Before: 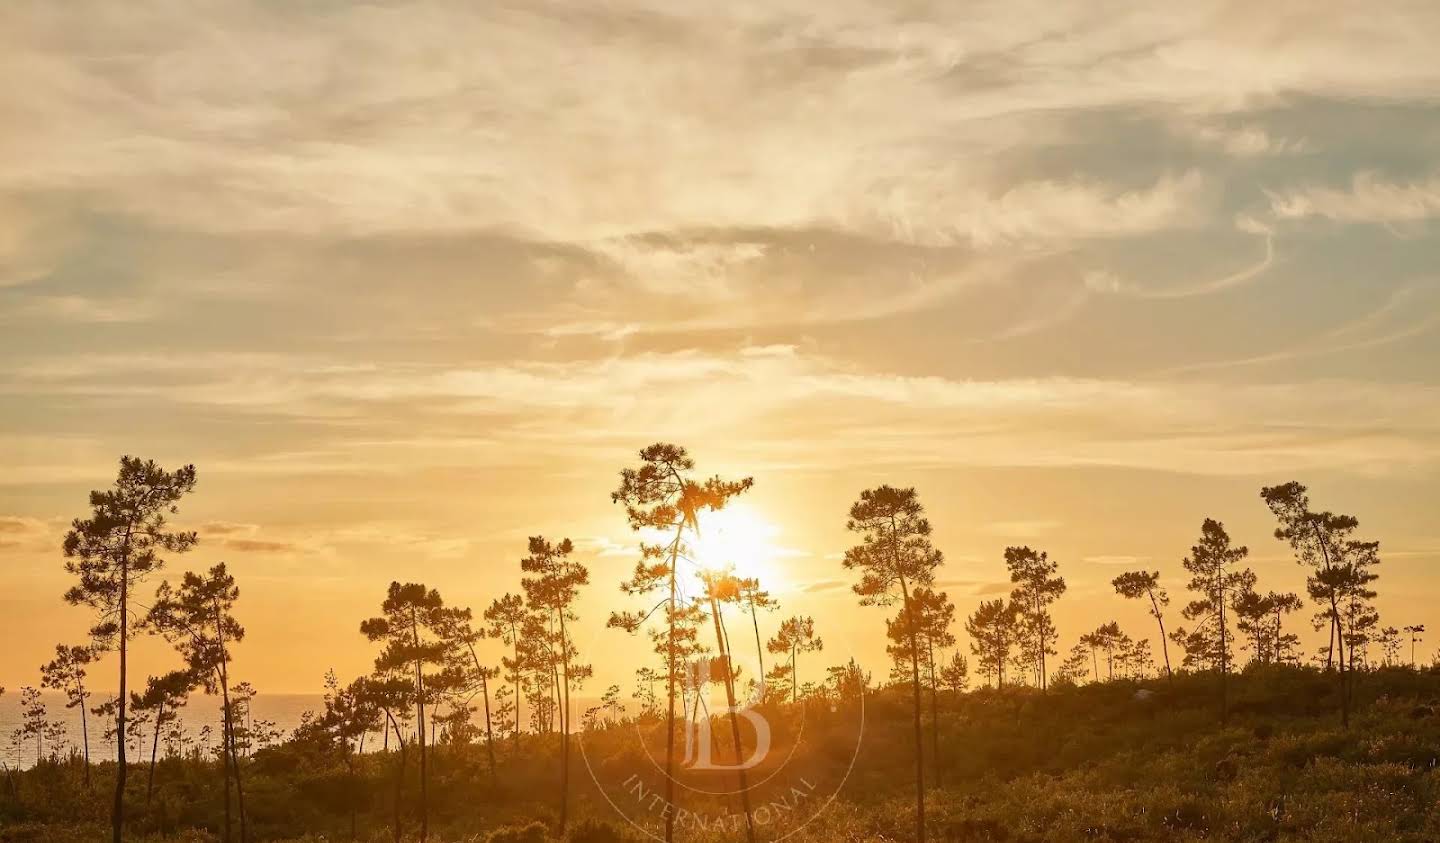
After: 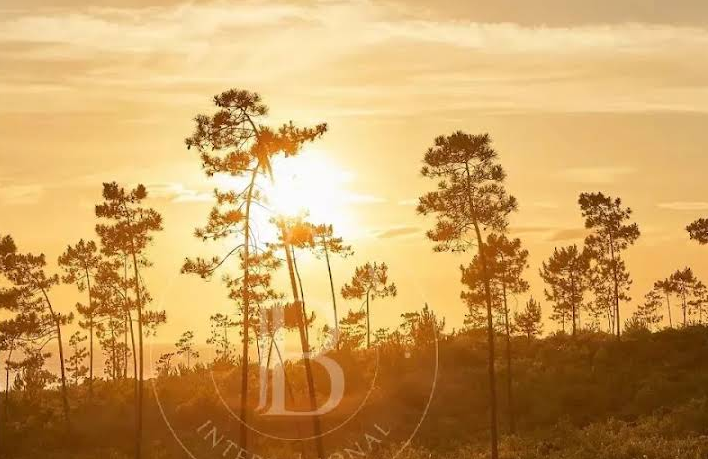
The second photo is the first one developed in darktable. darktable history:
crop: left 29.595%, top 42.077%, right 21.178%, bottom 3.472%
